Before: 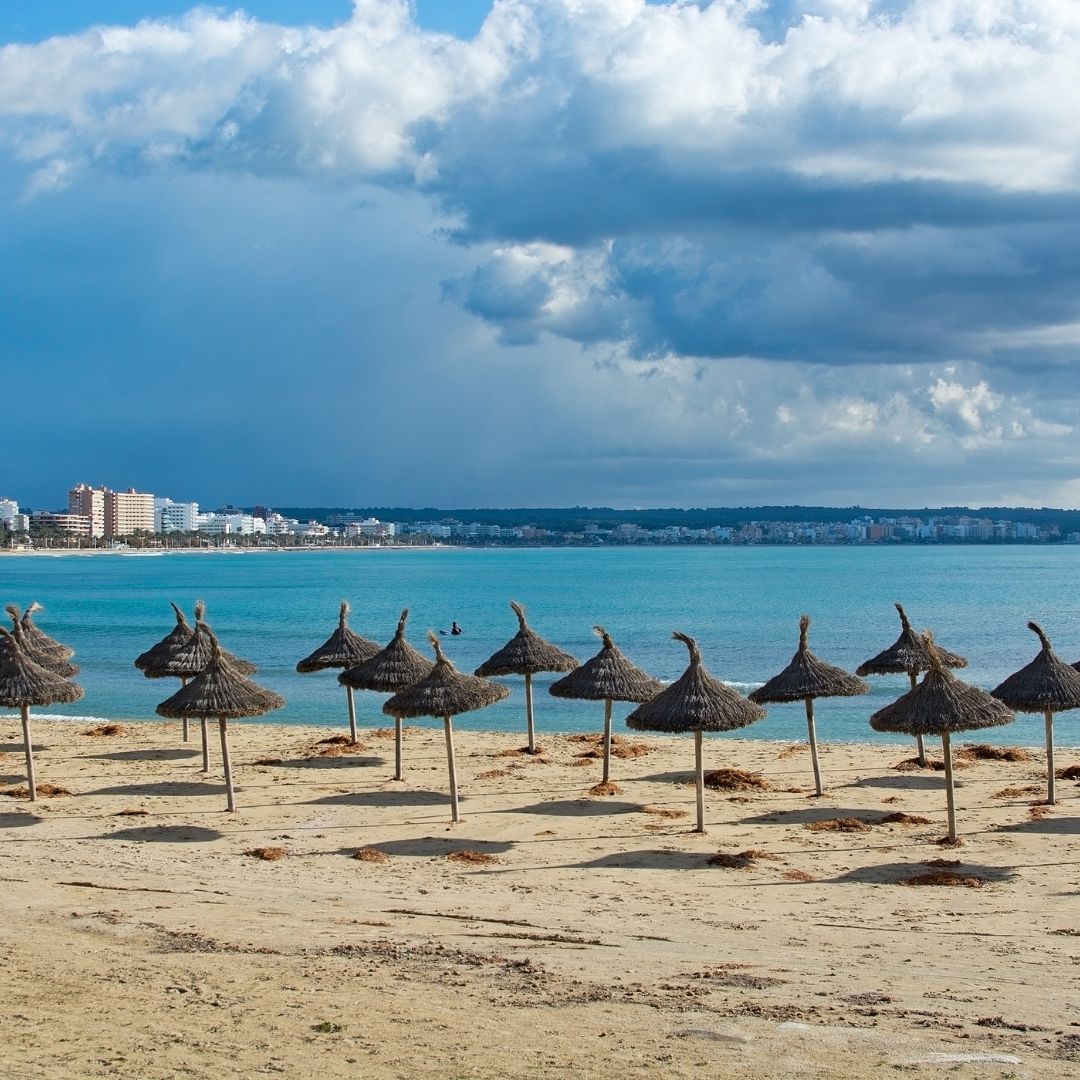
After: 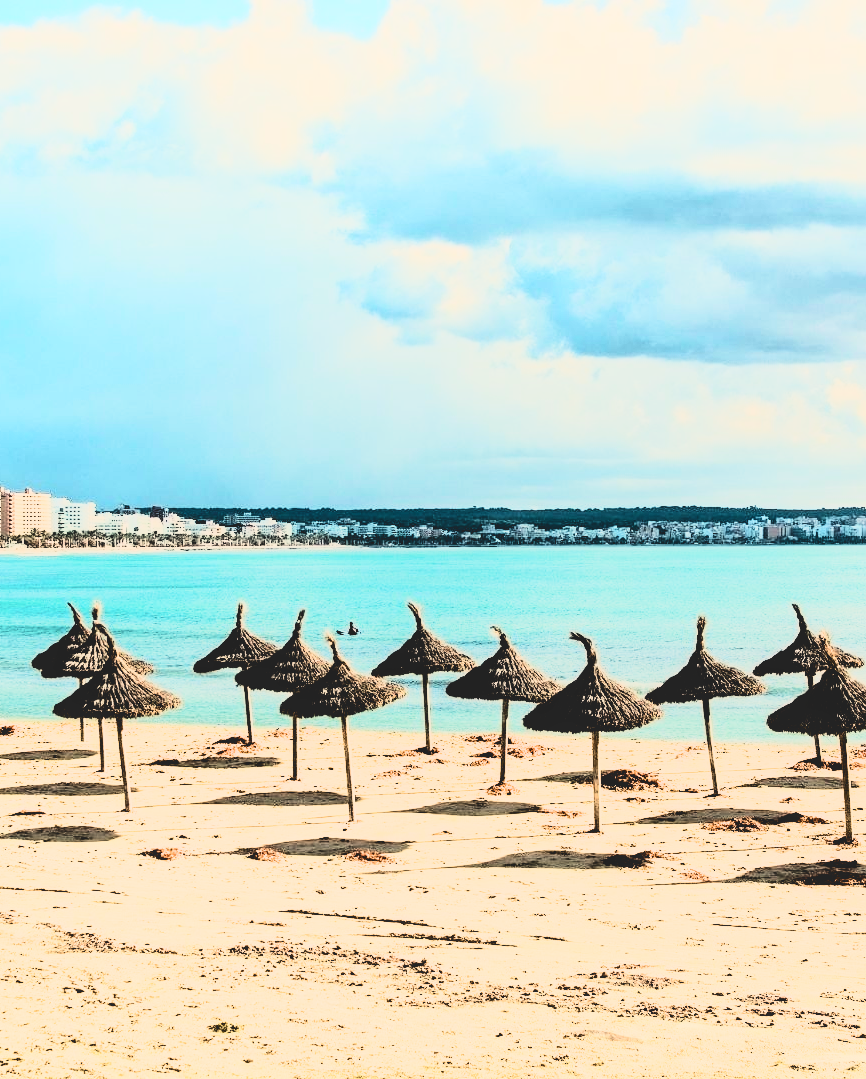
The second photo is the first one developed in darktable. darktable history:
rgb curve: curves: ch0 [(0, 0) (0.21, 0.15) (0.24, 0.21) (0.5, 0.75) (0.75, 0.96) (0.89, 0.99) (1, 1)]; ch1 [(0, 0.02) (0.21, 0.13) (0.25, 0.2) (0.5, 0.67) (0.75, 0.9) (0.89, 0.97) (1, 1)]; ch2 [(0, 0.02) (0.21, 0.13) (0.25, 0.2) (0.5, 0.67) (0.75, 0.9) (0.89, 0.97) (1, 1)], compensate middle gray true
filmic rgb: black relative exposure -5 EV, white relative exposure 3.5 EV, hardness 3.19, contrast 1.4, highlights saturation mix -50%
contrast brightness saturation: contrast 0.28
local contrast: highlights 68%, shadows 68%, detail 82%, midtone range 0.325
crop and rotate: left 9.597%, right 10.195%
white balance: red 1.123, blue 0.83
